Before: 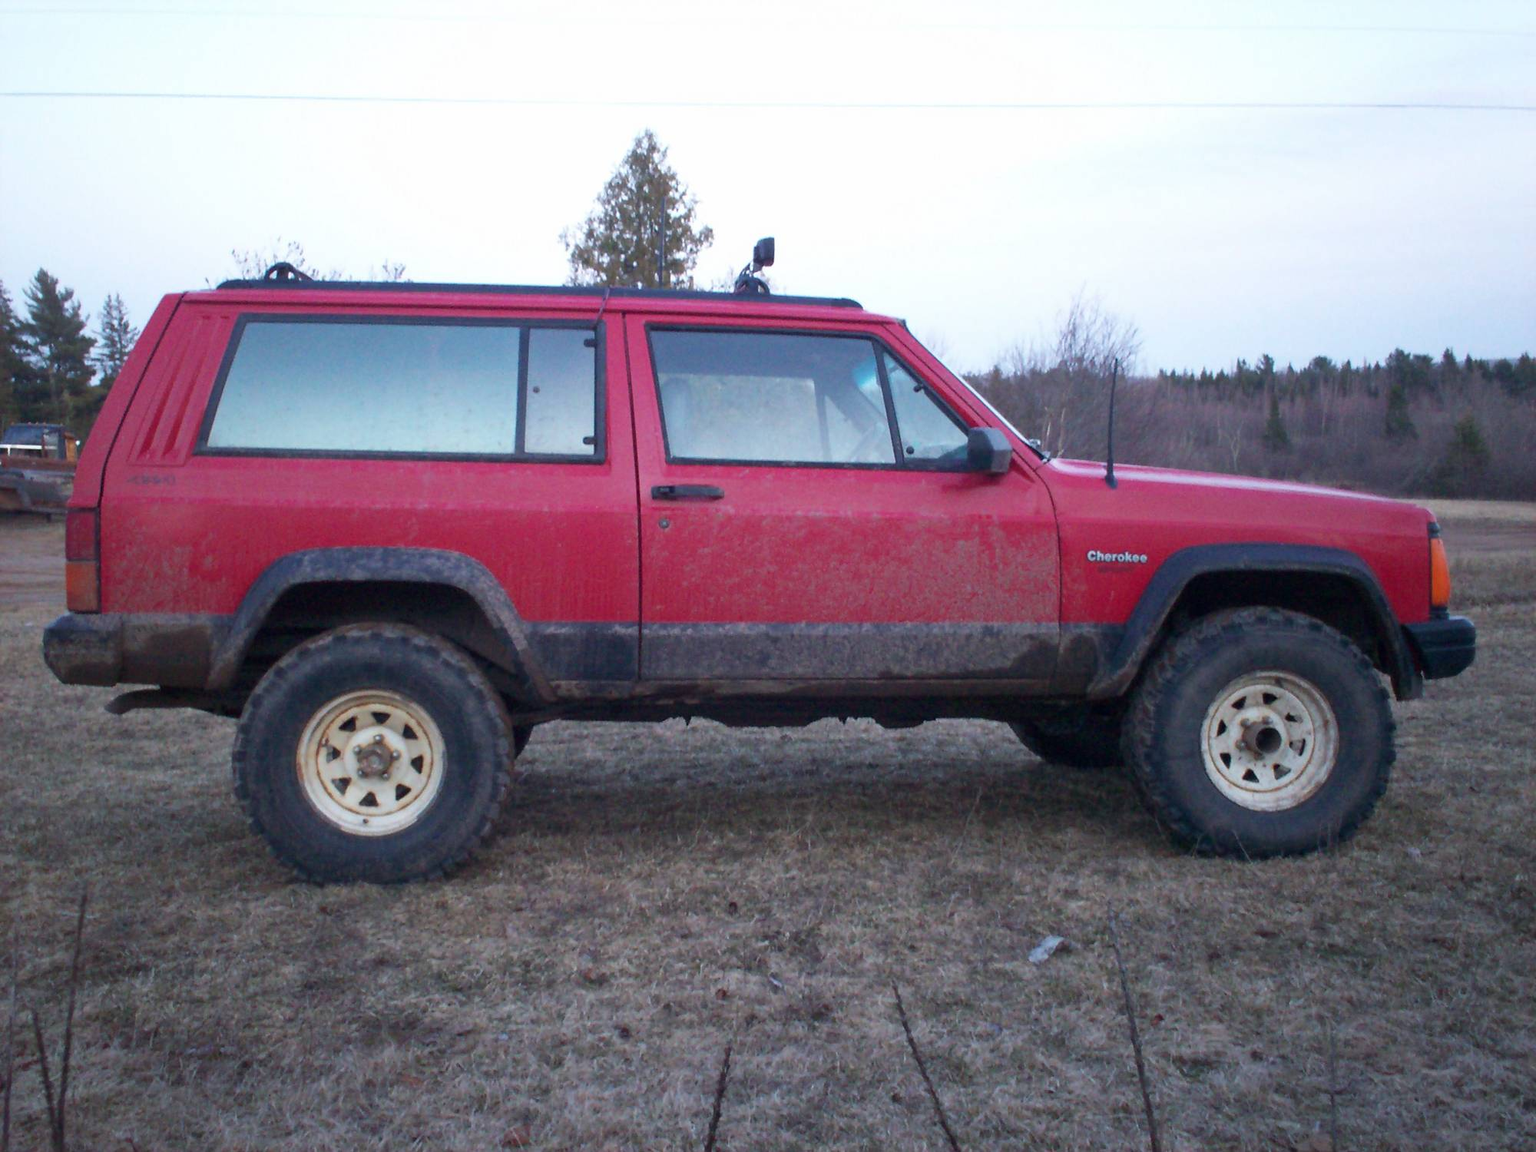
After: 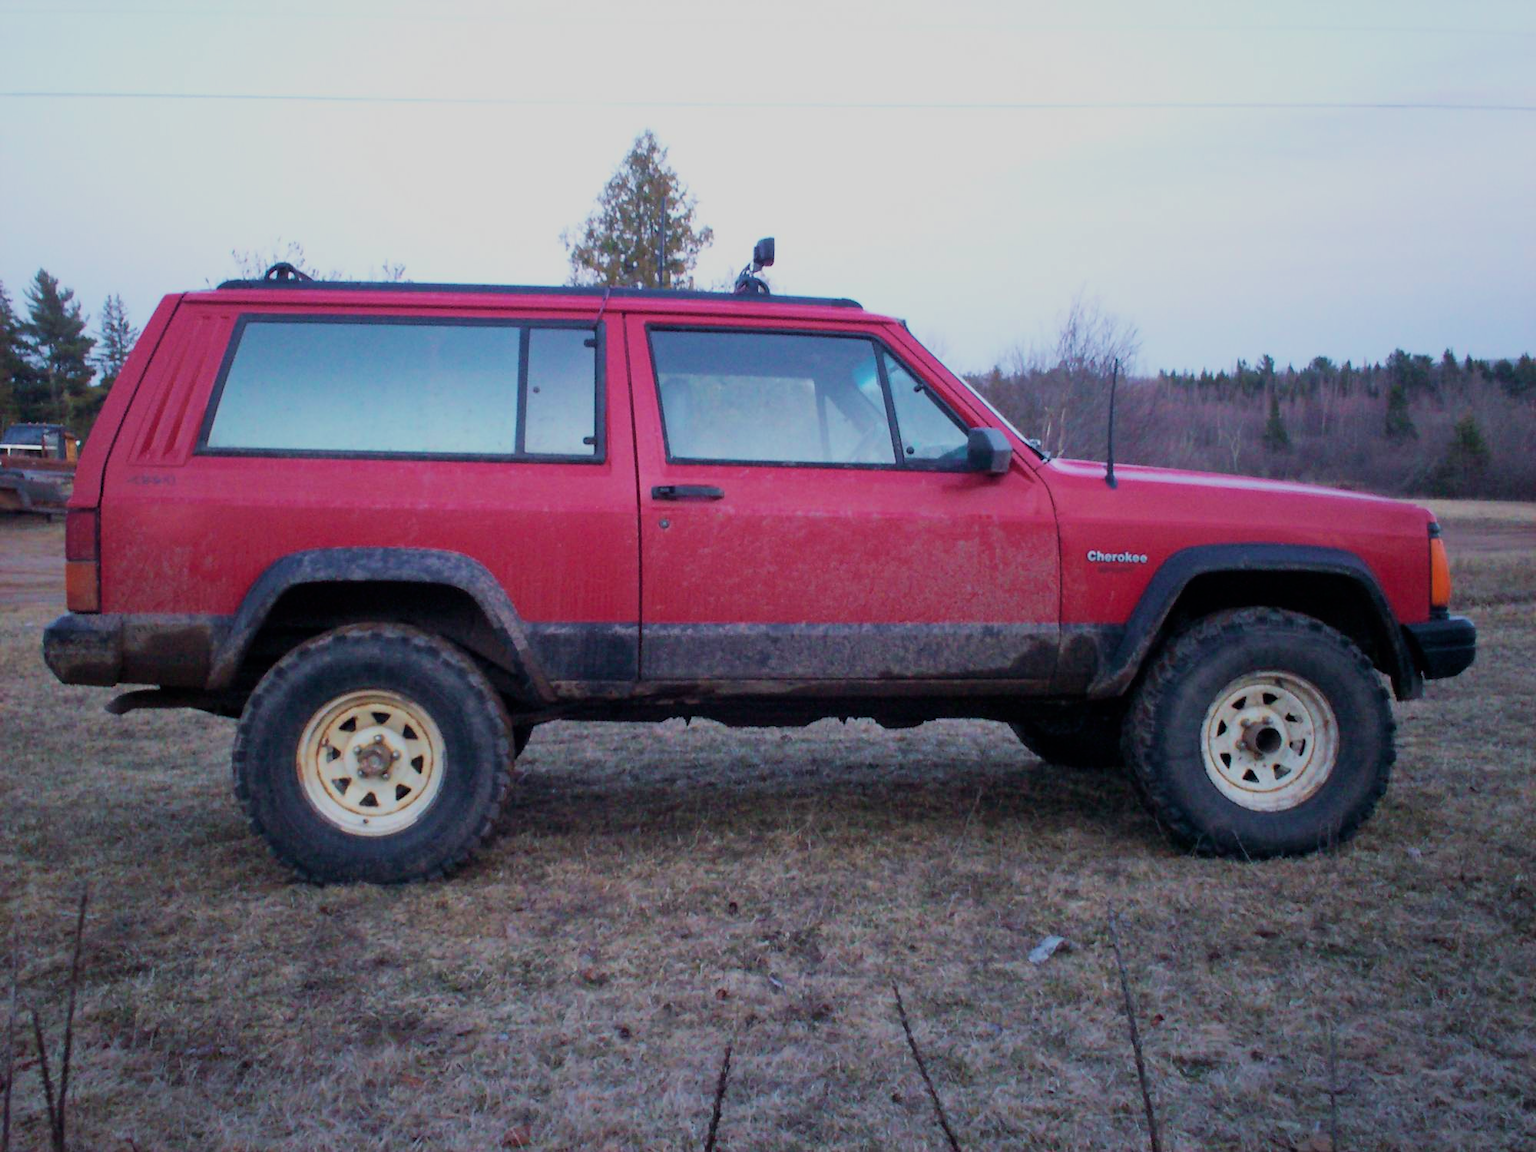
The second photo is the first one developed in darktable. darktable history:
velvia: strength 39.73%
filmic rgb: black relative exposure -7.65 EV, white relative exposure 4.56 EV, hardness 3.61
